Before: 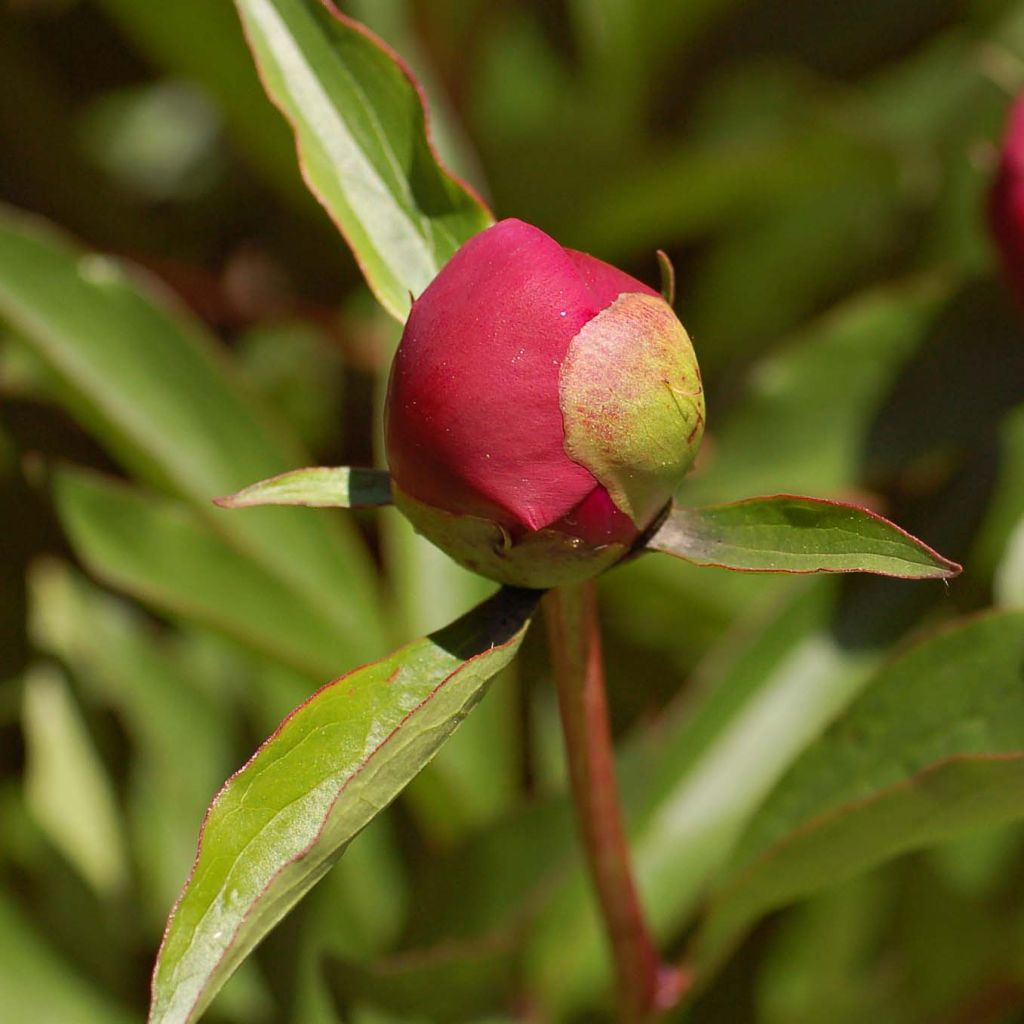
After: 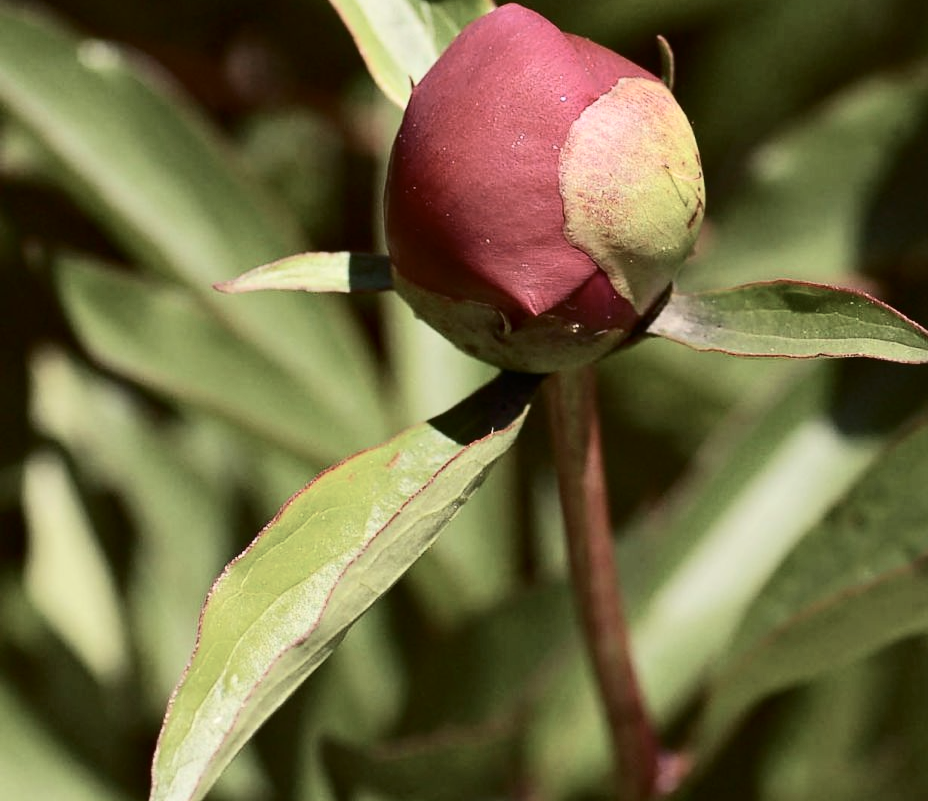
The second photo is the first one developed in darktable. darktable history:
tone curve: curves: ch0 [(0, 0) (0.003, 0.005) (0.011, 0.011) (0.025, 0.022) (0.044, 0.038) (0.069, 0.062) (0.1, 0.091) (0.136, 0.128) (0.177, 0.183) (0.224, 0.246) (0.277, 0.325) (0.335, 0.403) (0.399, 0.473) (0.468, 0.557) (0.543, 0.638) (0.623, 0.709) (0.709, 0.782) (0.801, 0.847) (0.898, 0.923) (1, 1)], color space Lab, independent channels, preserve colors none
crop: top 21.089%, right 9.357%, bottom 0.297%
contrast brightness saturation: contrast 0.25, saturation -0.322
